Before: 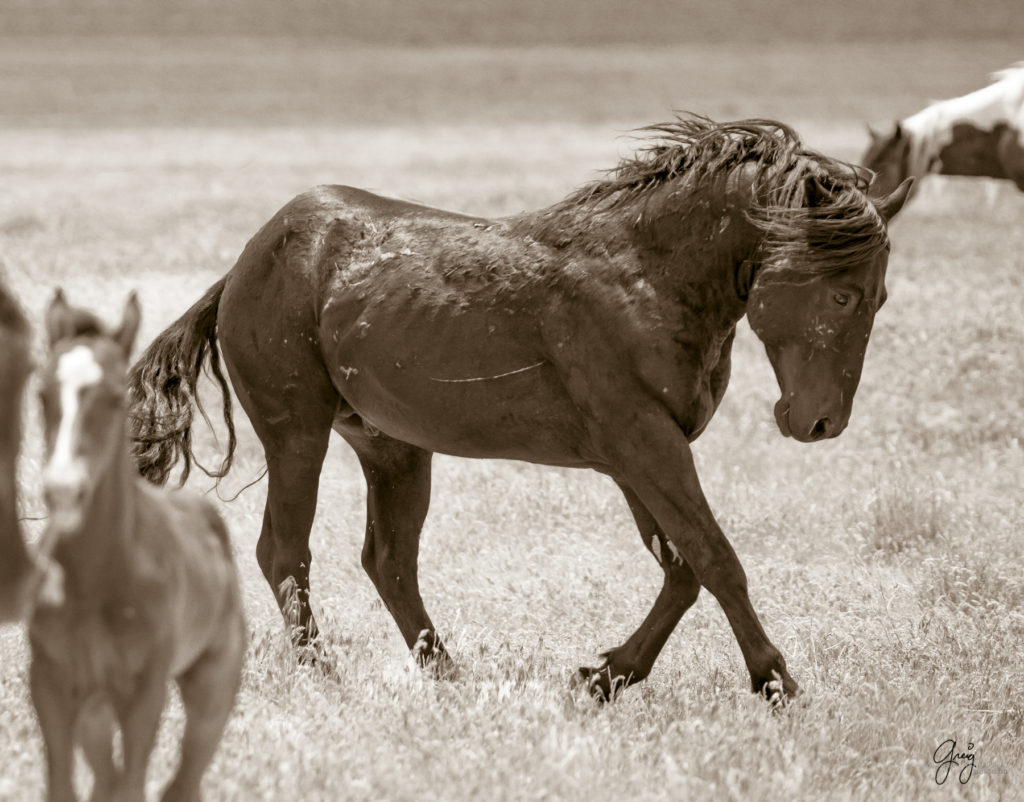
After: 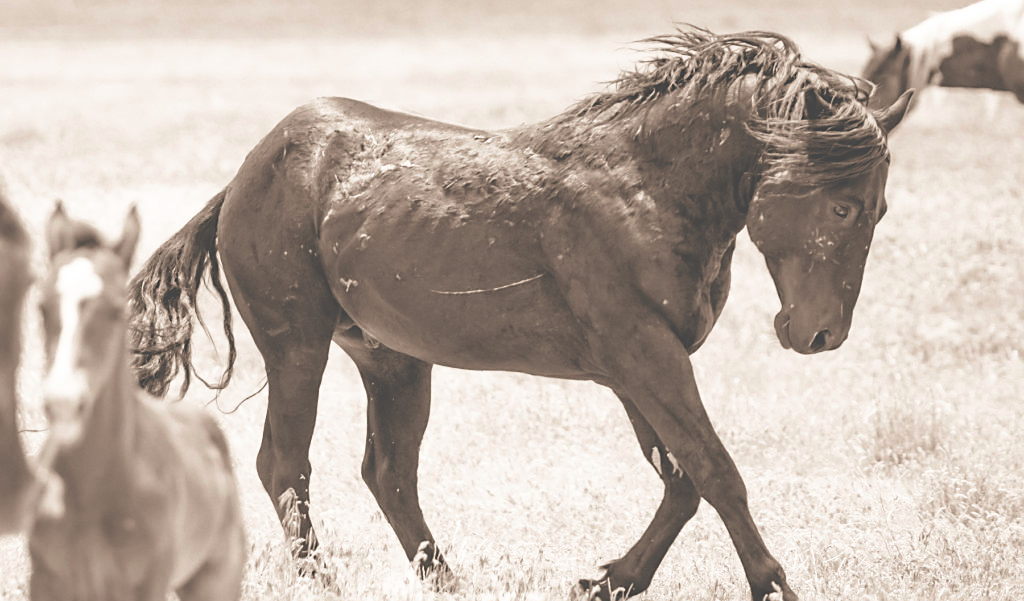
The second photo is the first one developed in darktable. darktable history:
sharpen: radius 1.864, amount 0.398, threshold 1.271
exposure: black level correction -0.071, exposure 0.5 EV, compensate highlight preservation false
filmic rgb: black relative exposure -4 EV, white relative exposure 3 EV, hardness 3.02, contrast 1.4
crop: top 11.038%, bottom 13.962%
